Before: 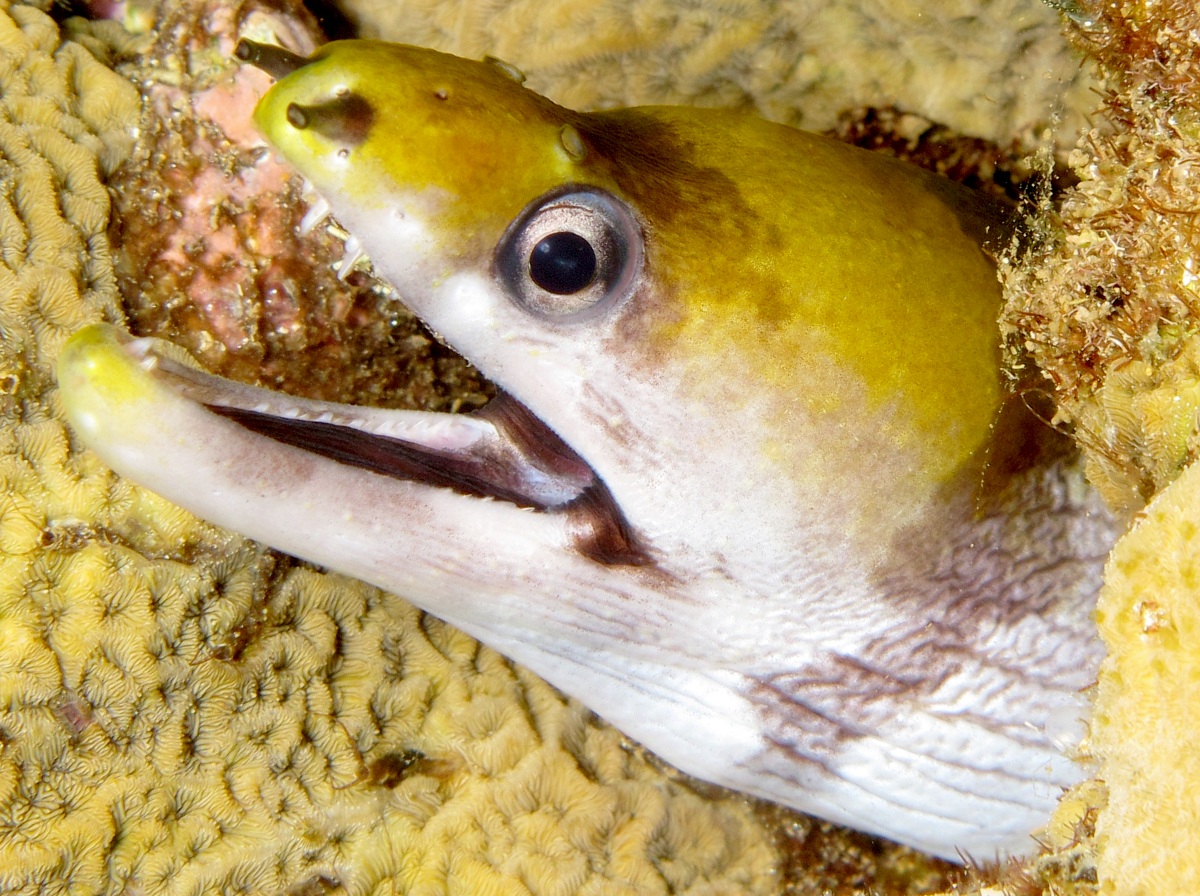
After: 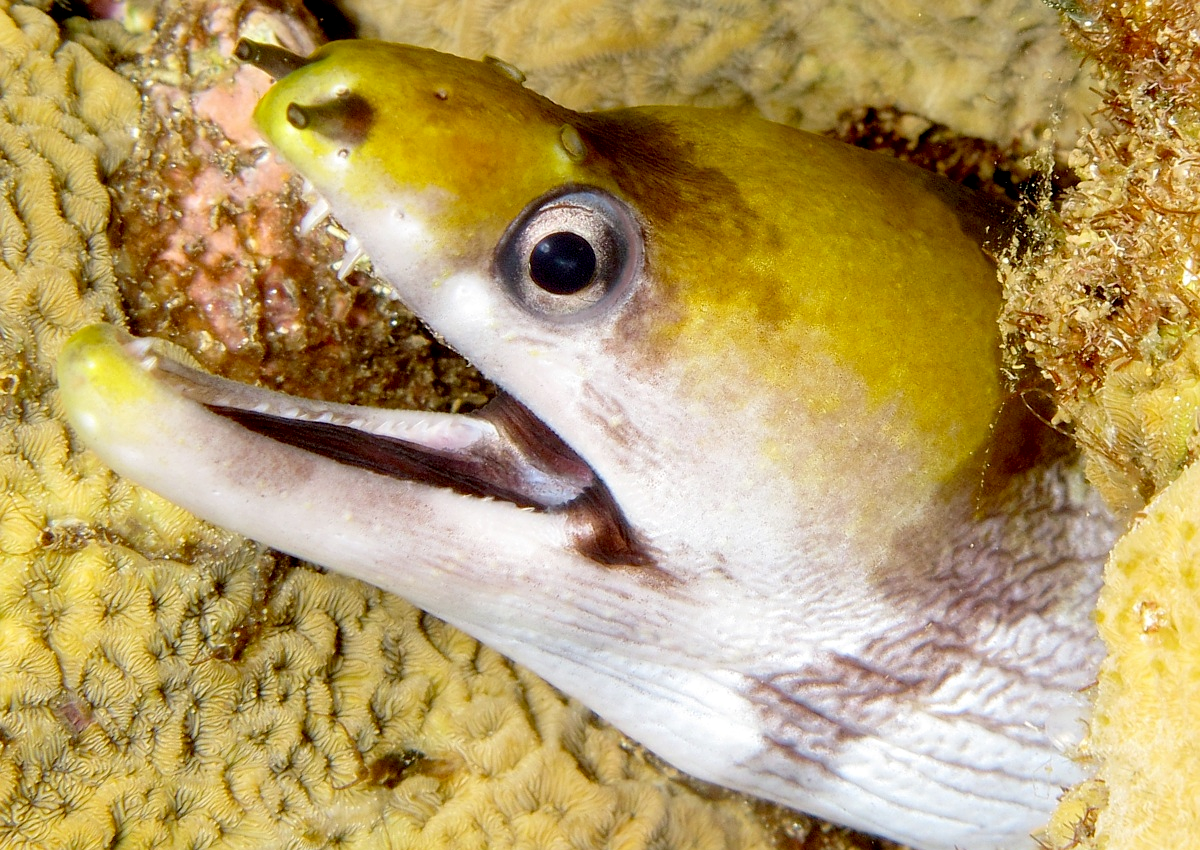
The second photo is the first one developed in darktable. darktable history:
crop and rotate: top 0.001%, bottom 5.079%
exposure: black level correction 0.004, exposure 0.015 EV, compensate highlight preservation false
sharpen: radius 1.282, amount 0.29, threshold 0.125
